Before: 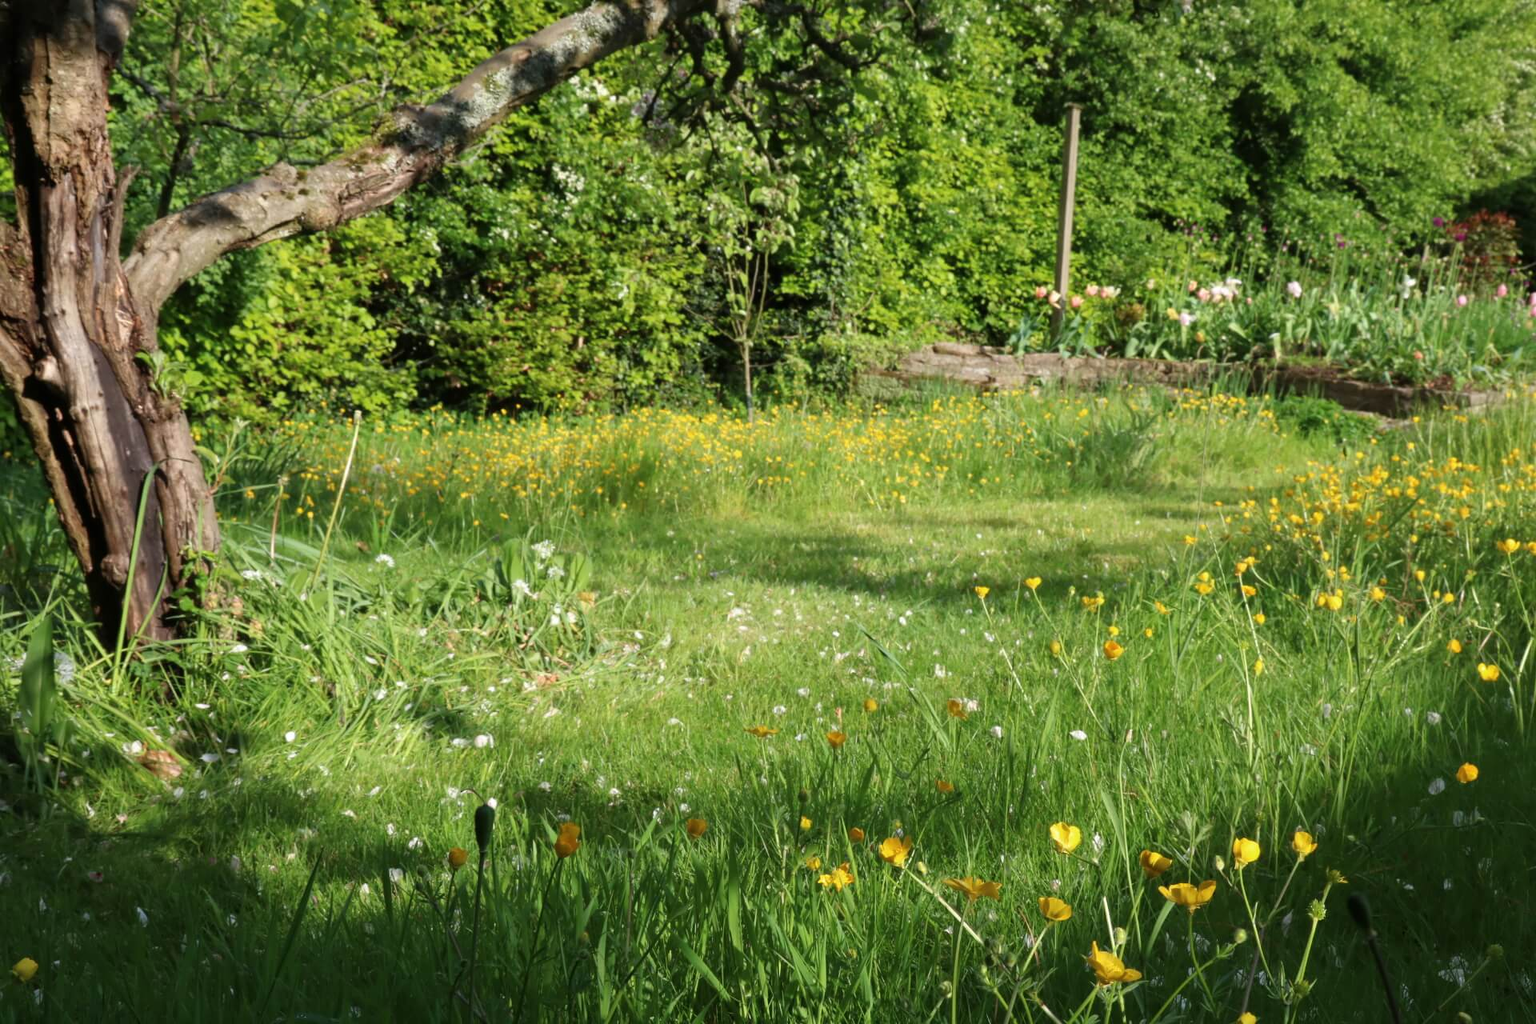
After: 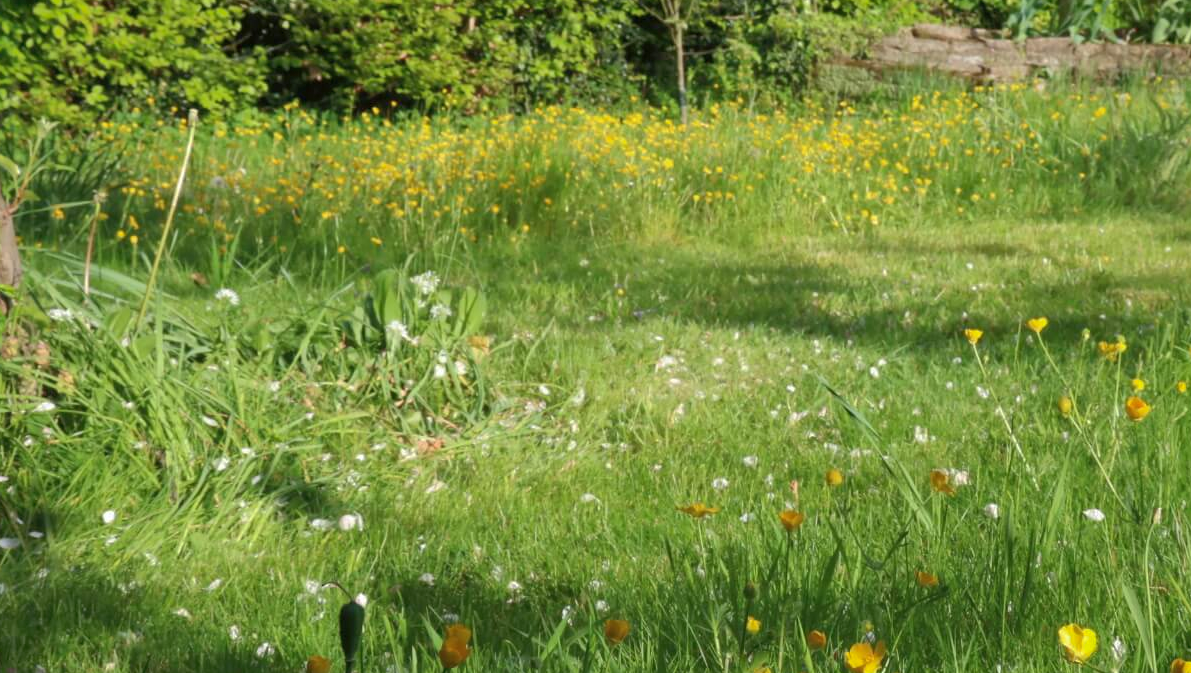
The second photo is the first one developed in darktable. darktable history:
crop: left 13.248%, top 31.588%, right 24.705%, bottom 15.807%
shadows and highlights: on, module defaults
